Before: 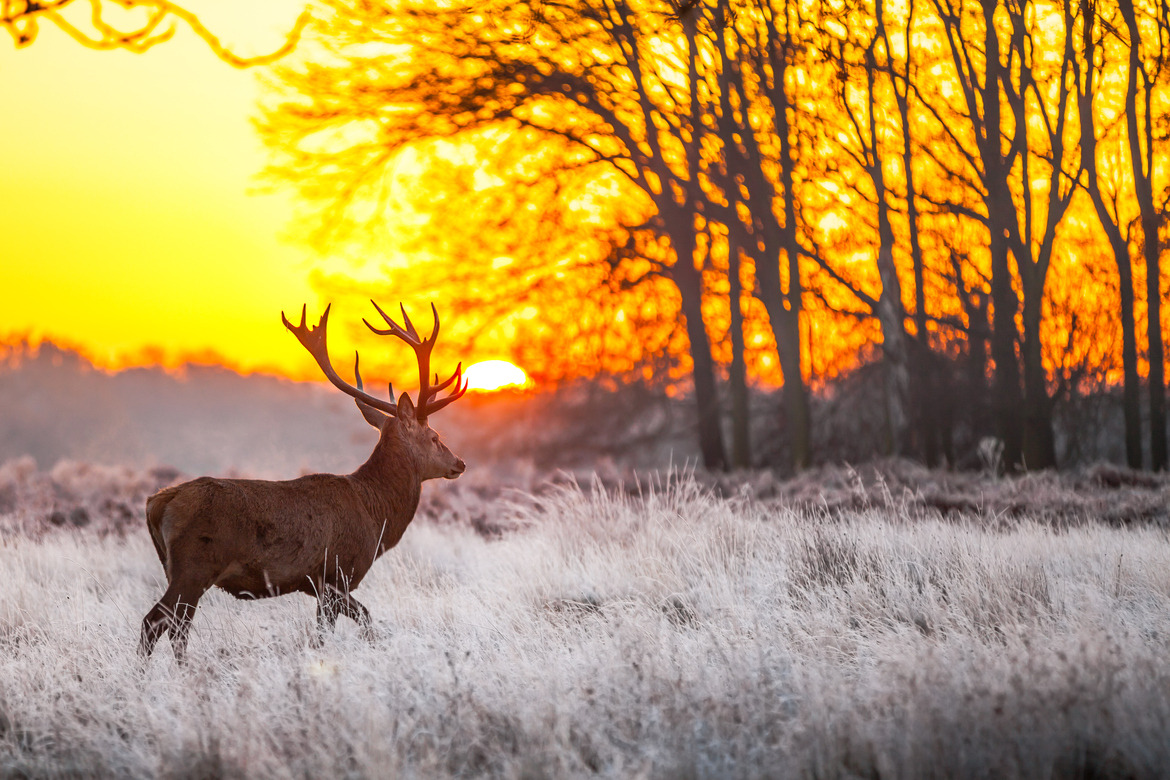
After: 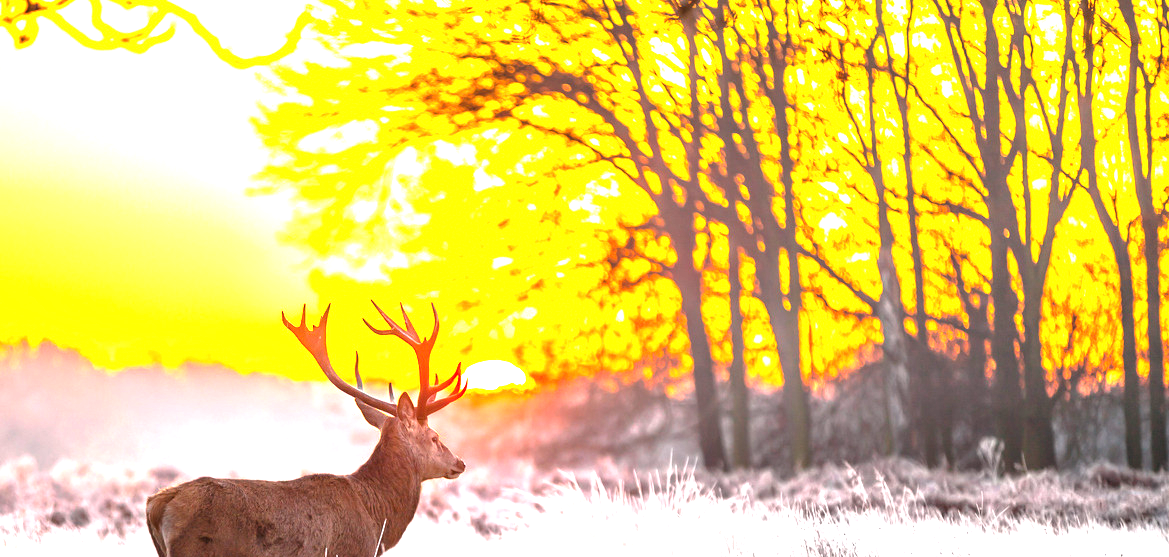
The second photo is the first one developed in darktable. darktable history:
exposure: black level correction 0, exposure 1.744 EV, compensate exposure bias true, compensate highlight preservation false
crop: right 0%, bottom 28.59%
